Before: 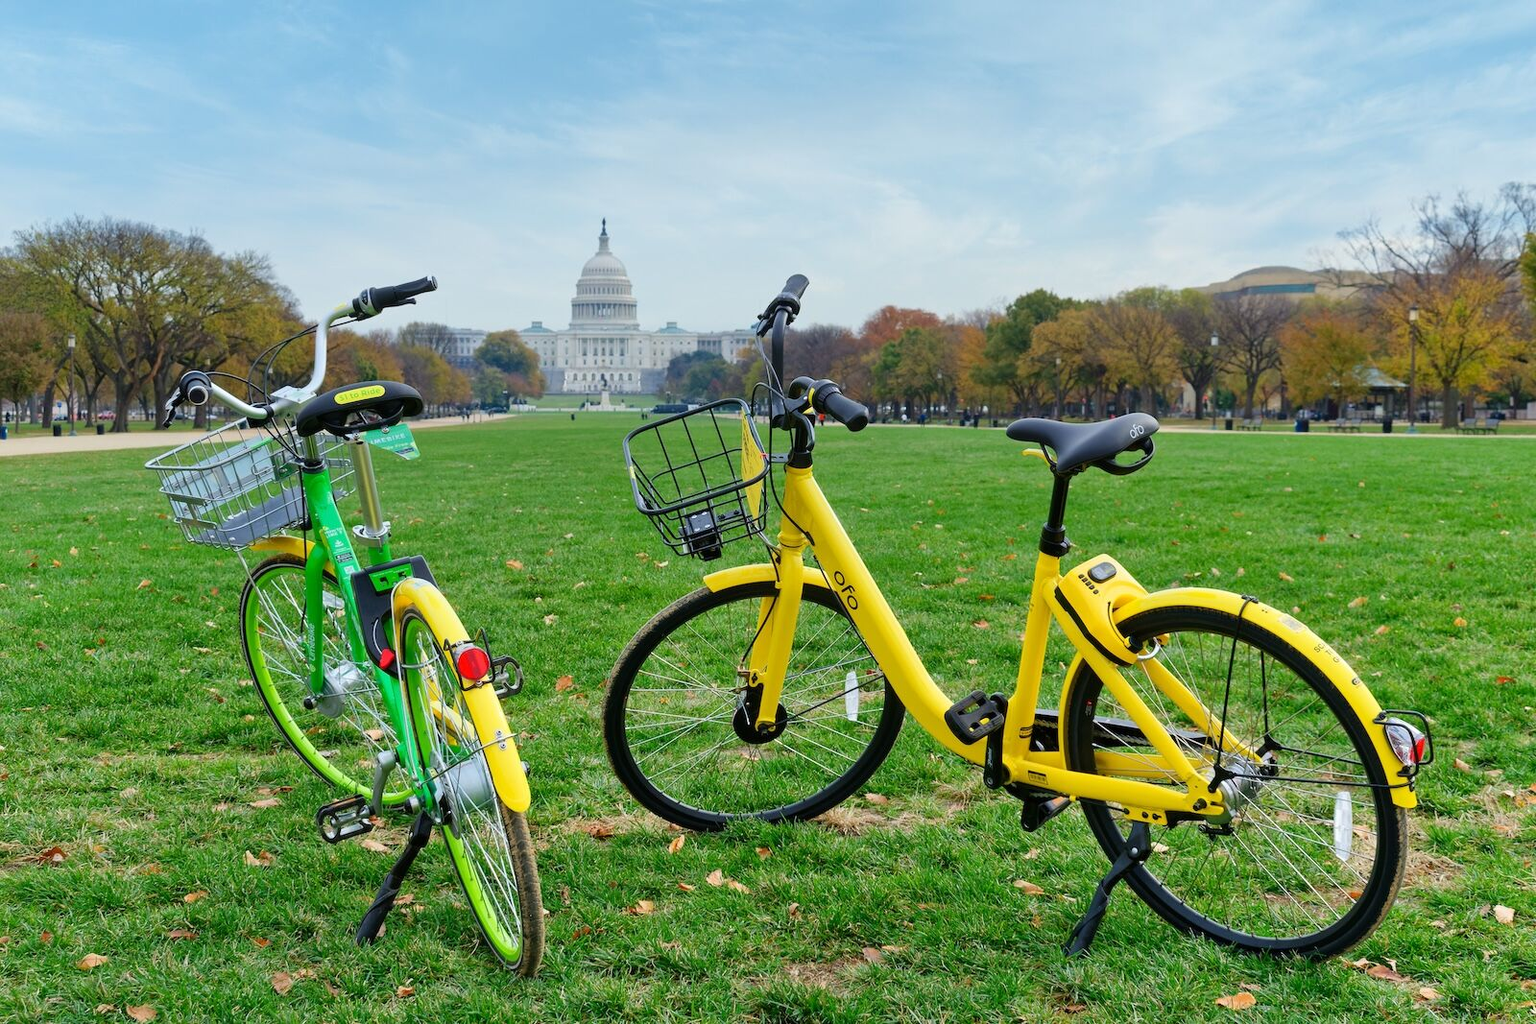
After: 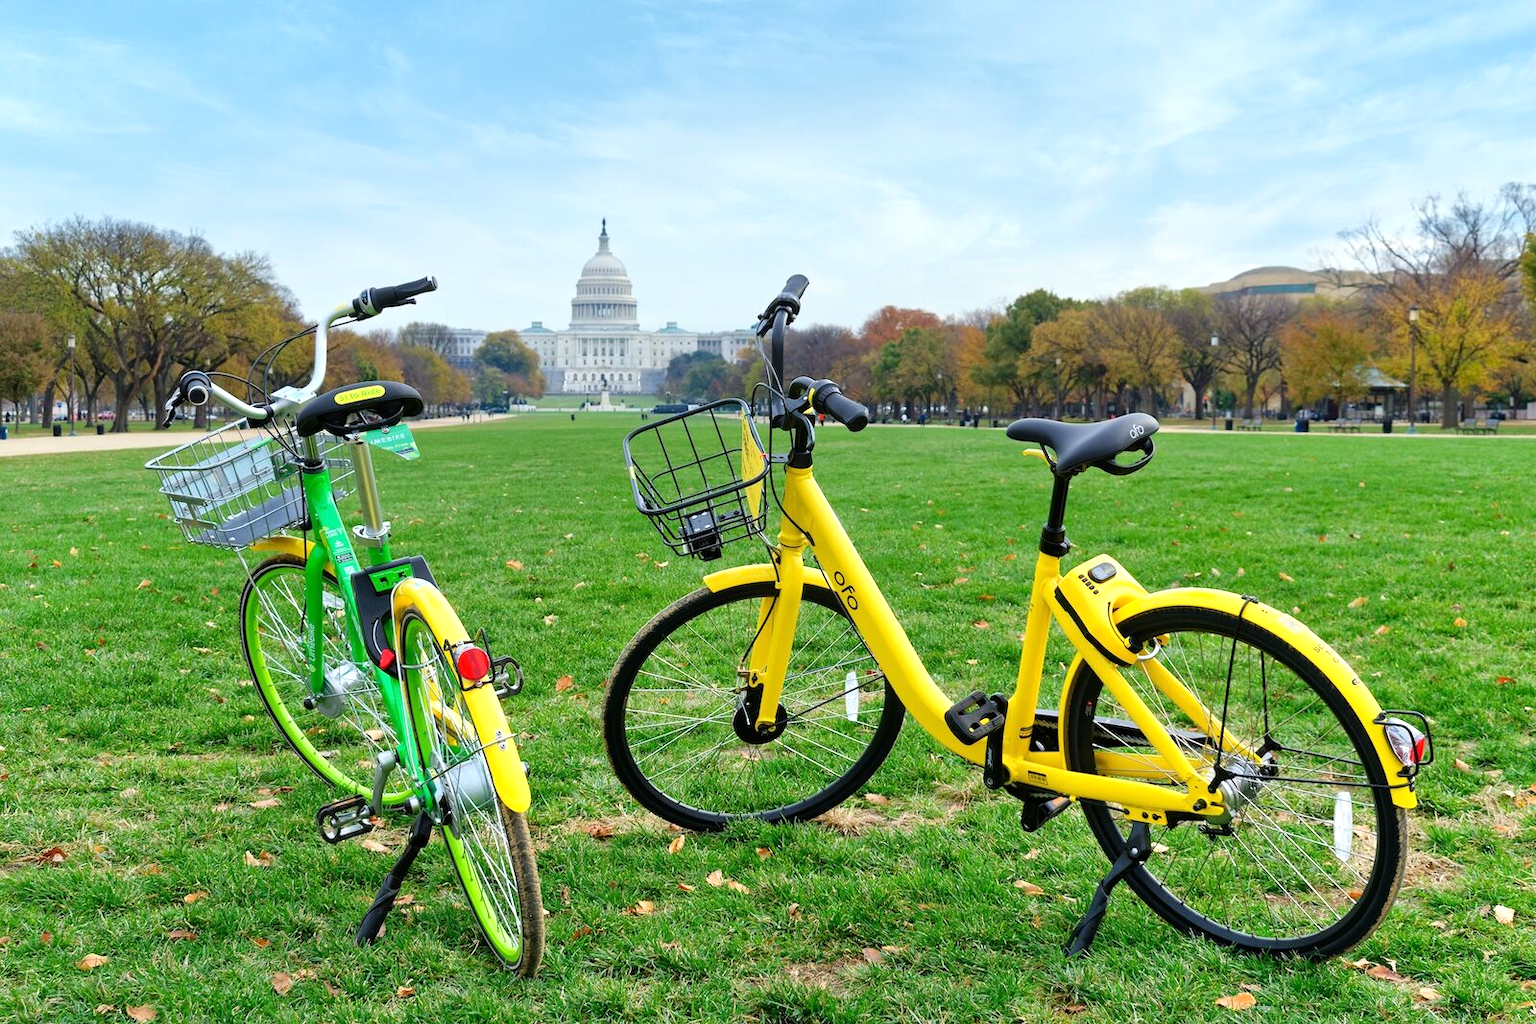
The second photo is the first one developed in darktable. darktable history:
tone equalizer: -8 EV -0.407 EV, -7 EV -0.359 EV, -6 EV -0.328 EV, -5 EV -0.204 EV, -3 EV 0.25 EV, -2 EV 0.344 EV, -1 EV 0.389 EV, +0 EV 0.391 EV
